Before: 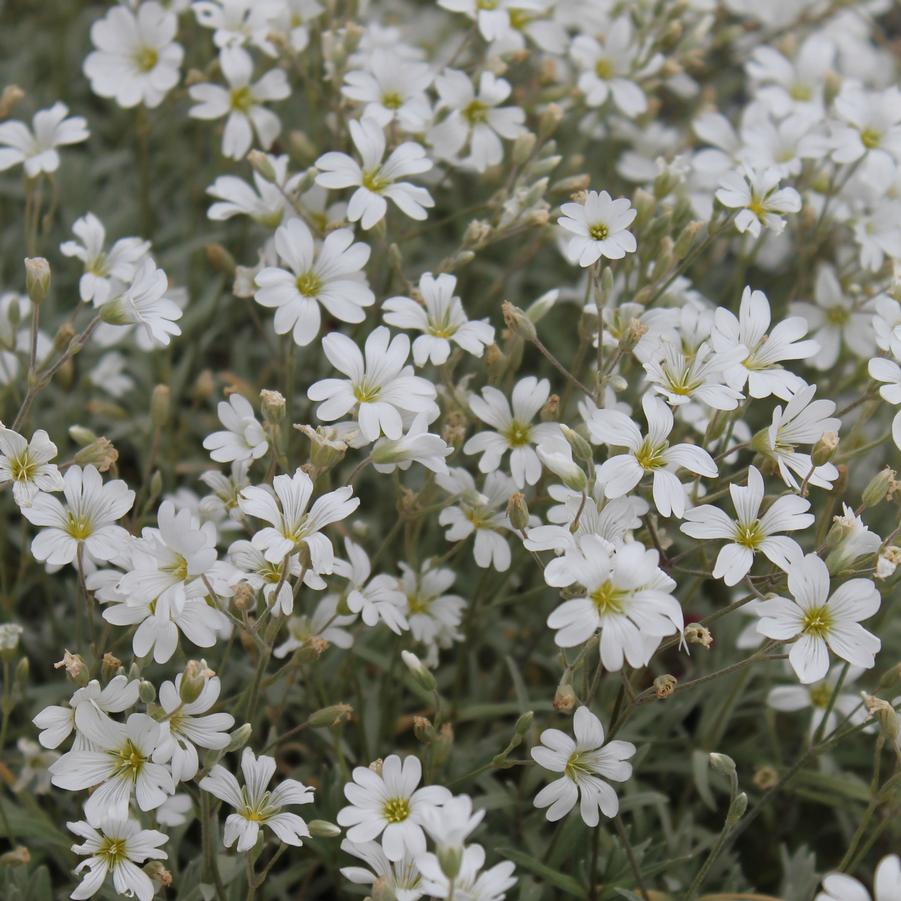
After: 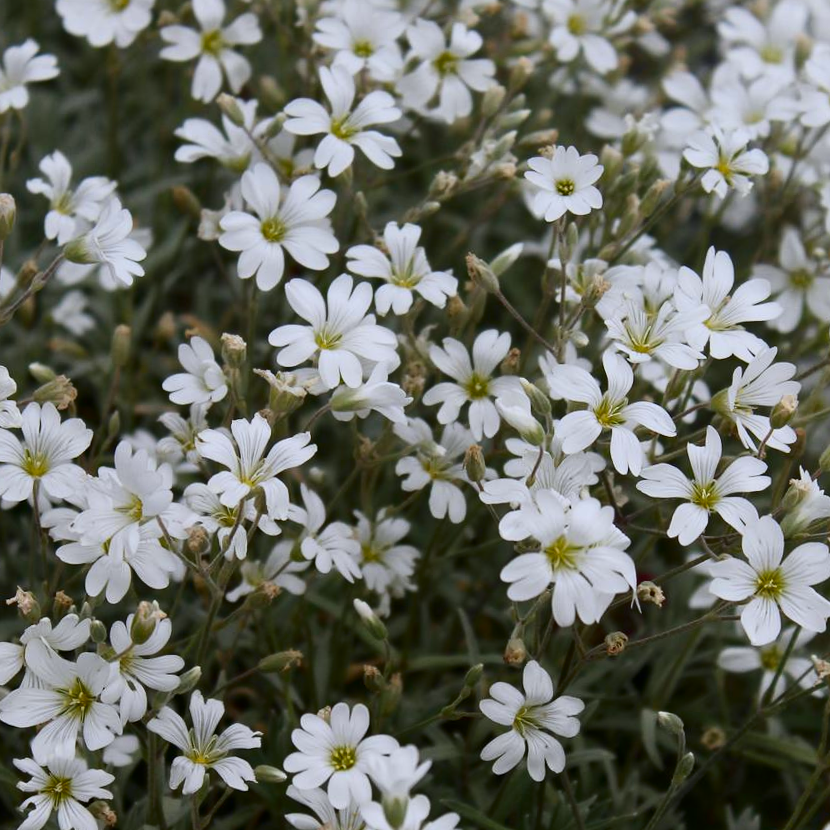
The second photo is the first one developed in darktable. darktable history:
white balance: red 0.983, blue 1.036
crop and rotate: angle -1.96°, left 3.097%, top 4.154%, right 1.586%, bottom 0.529%
contrast brightness saturation: contrast 0.2, brightness -0.11, saturation 0.1
